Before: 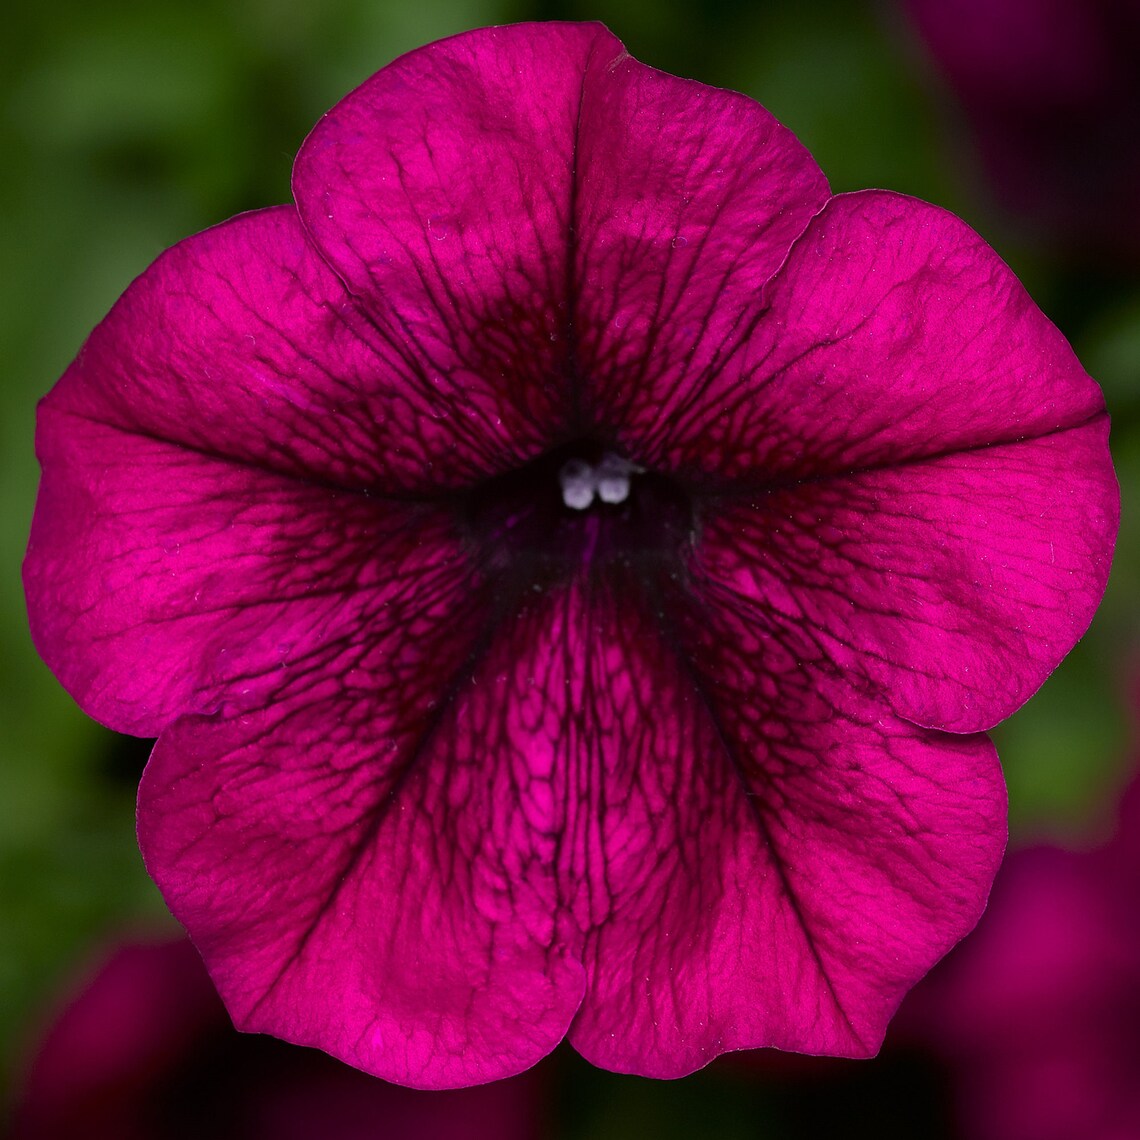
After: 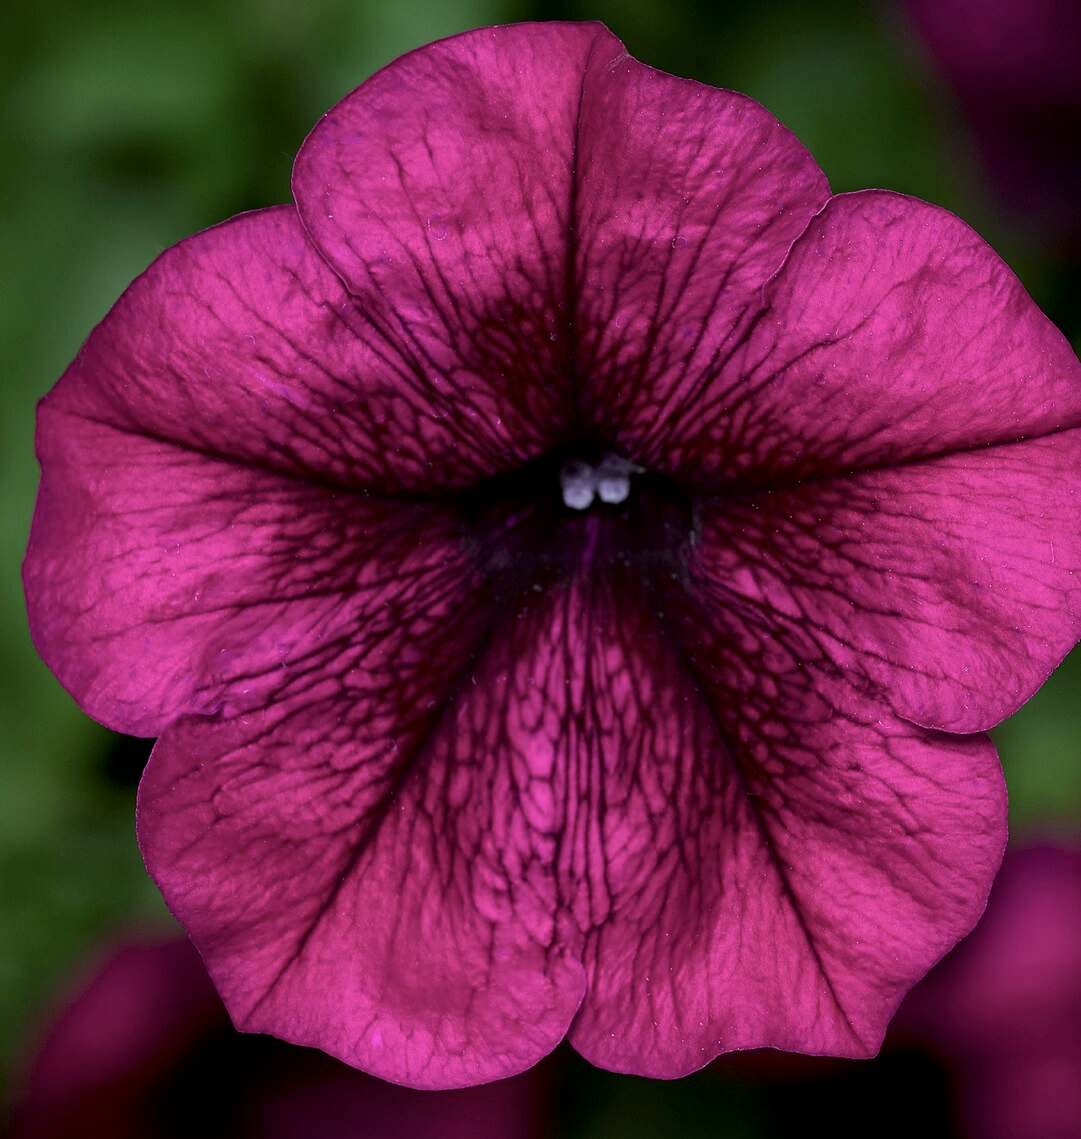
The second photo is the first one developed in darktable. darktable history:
color calibration: illuminant as shot in camera, x 0.369, y 0.376, temperature 4328.46 K, gamut compression 3
crop and rotate: right 5.167%
local contrast: on, module defaults
exposure: compensate highlight preservation false
